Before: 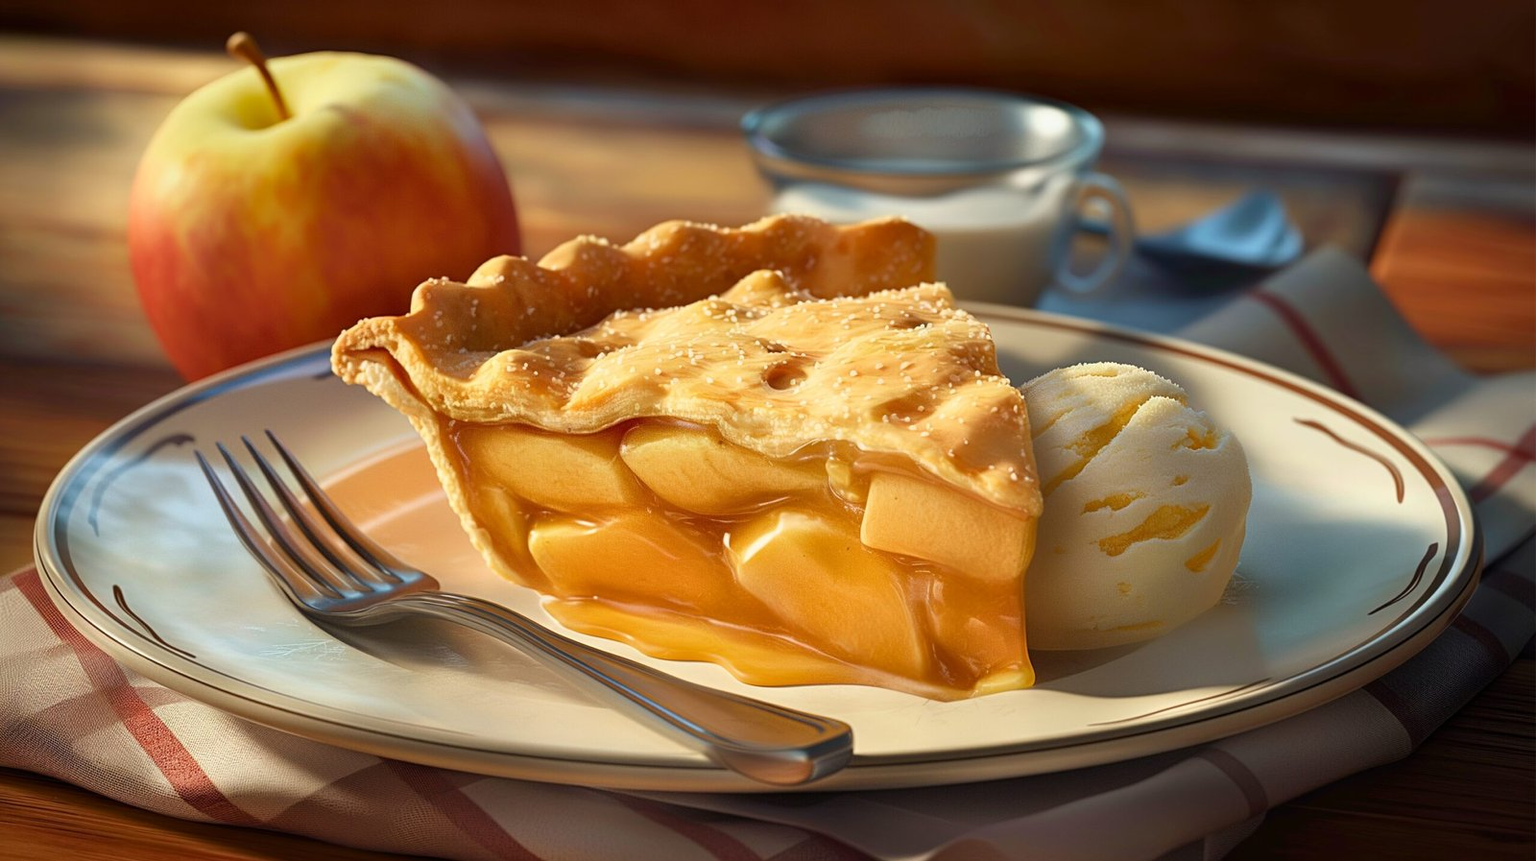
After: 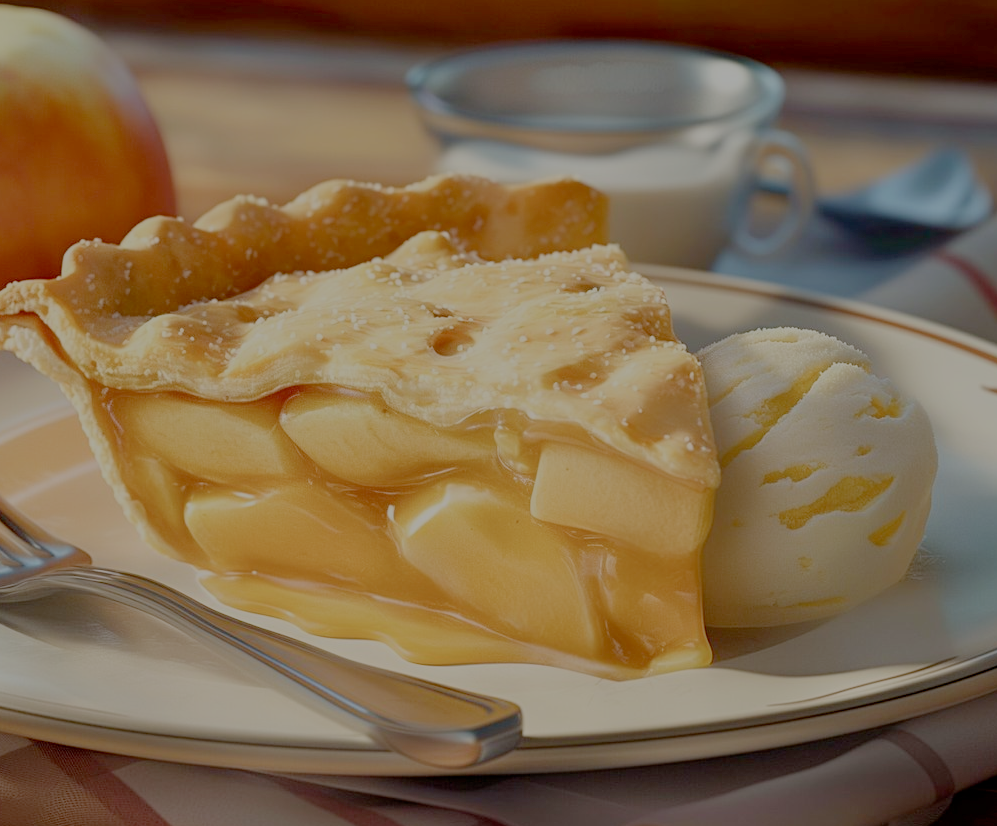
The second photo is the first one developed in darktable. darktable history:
crop and rotate: left 22.918%, top 5.629%, right 14.711%, bottom 2.247%
filmic rgb: white relative exposure 8 EV, threshold 3 EV, structure ↔ texture 100%, target black luminance 0%, hardness 2.44, latitude 76.53%, contrast 0.562, shadows ↔ highlights balance 0%, preserve chrominance no, color science v4 (2020), iterations of high-quality reconstruction 10, type of noise poissonian, enable highlight reconstruction true
